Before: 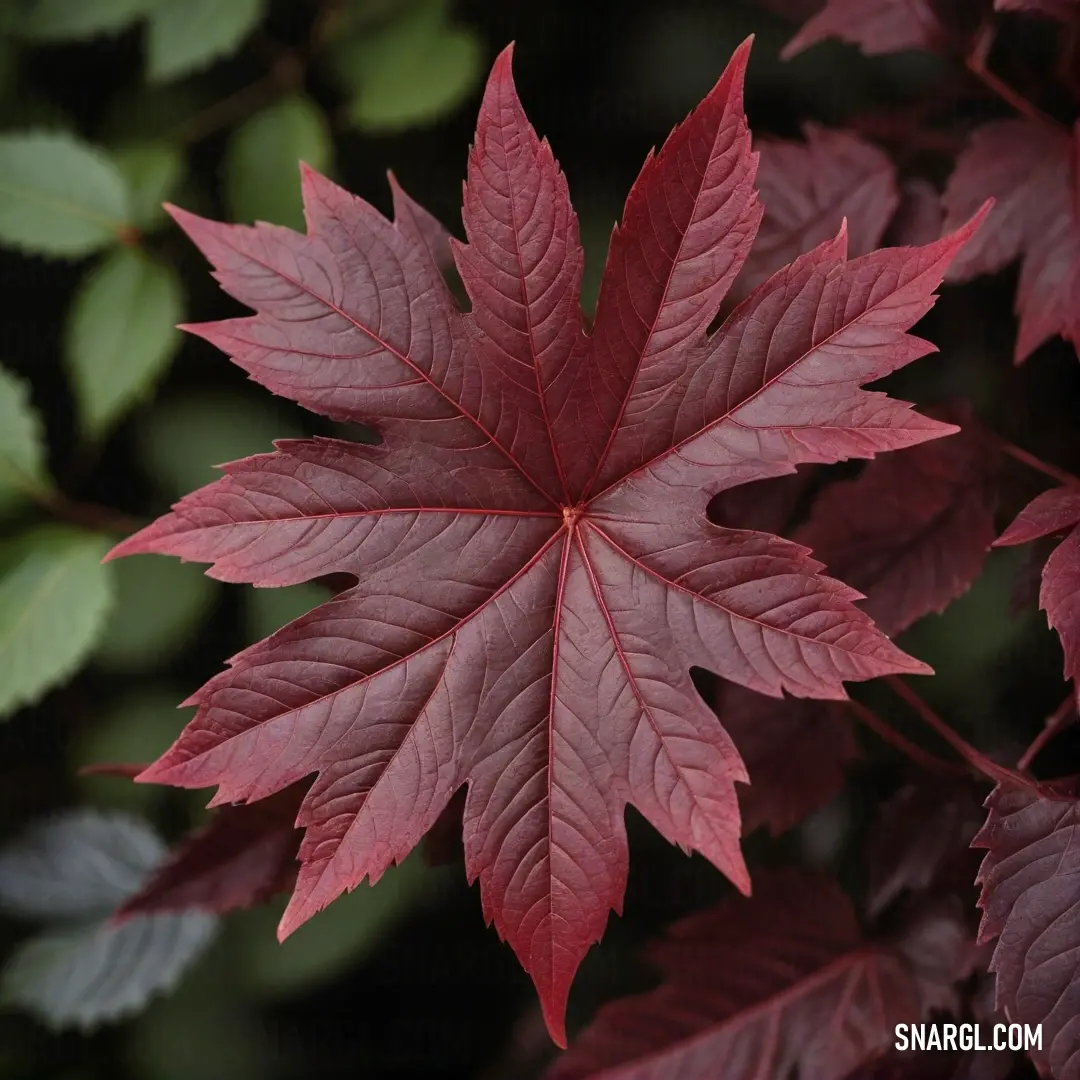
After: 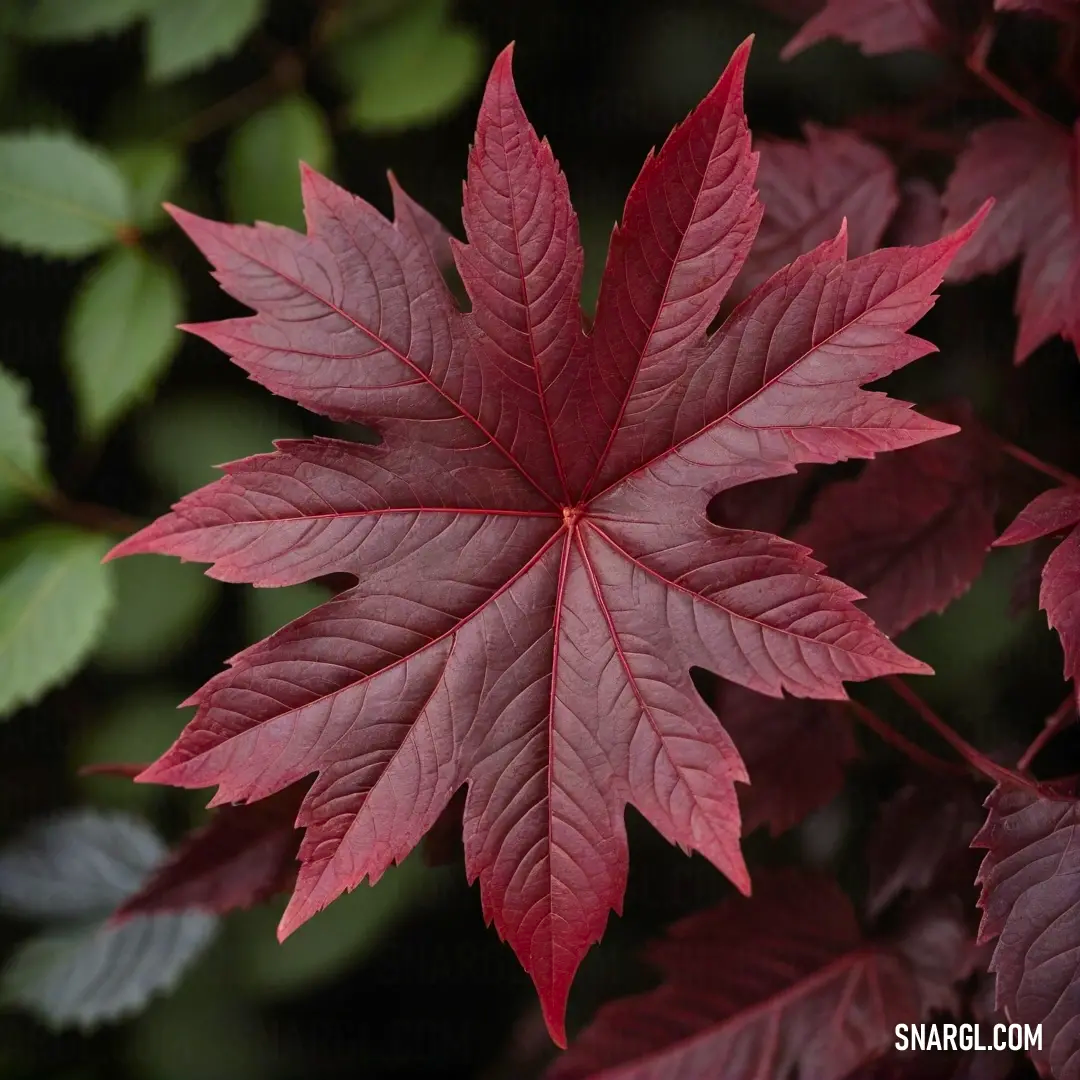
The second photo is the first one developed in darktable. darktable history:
contrast brightness saturation: contrast 0.04, saturation 0.155
